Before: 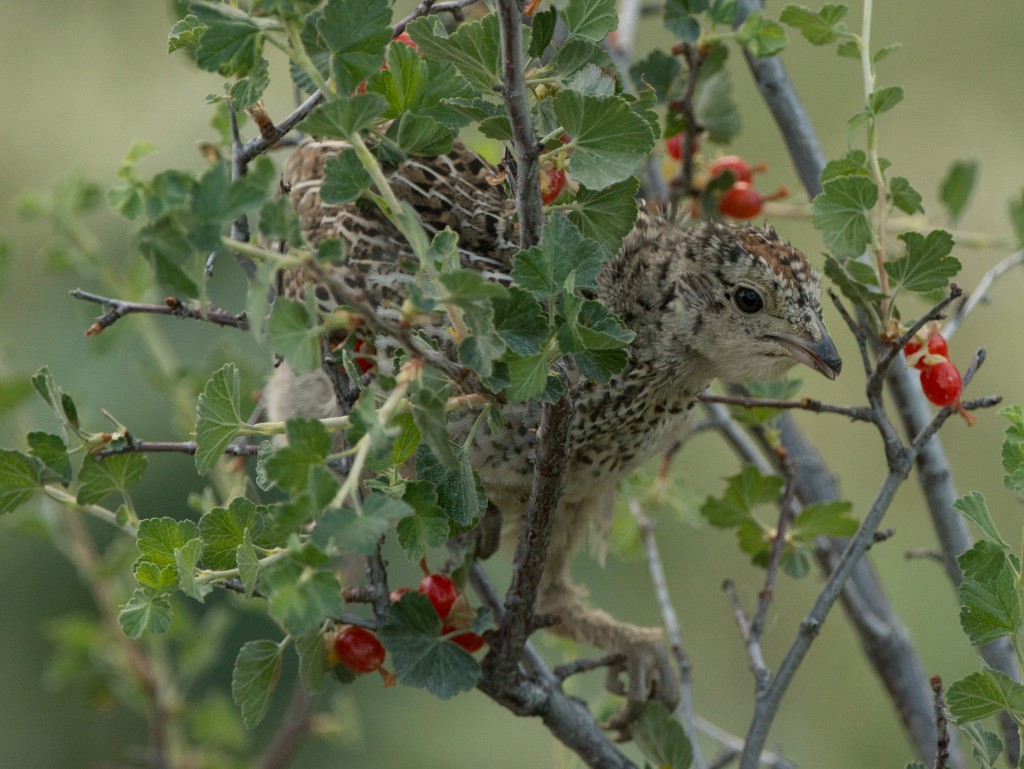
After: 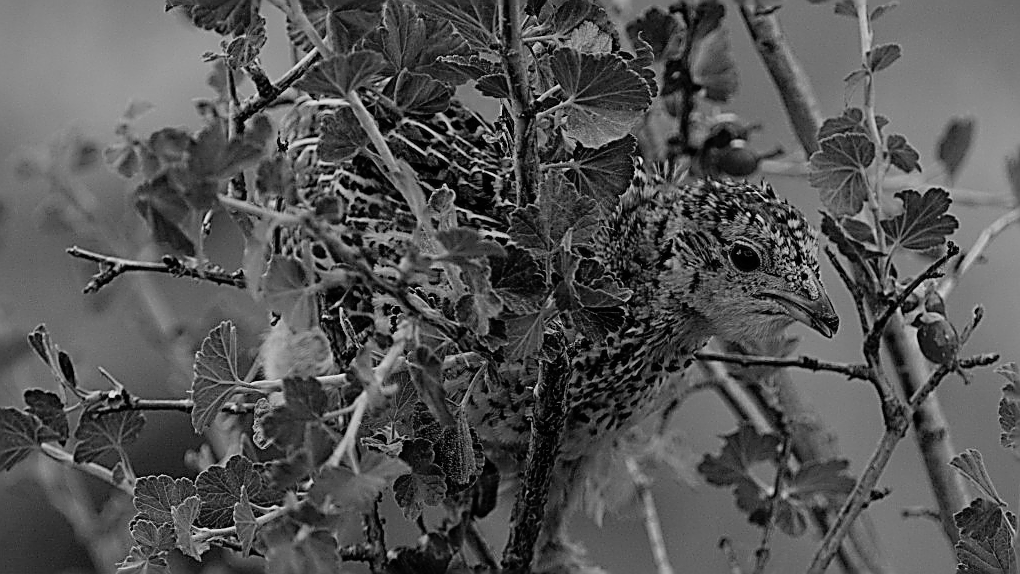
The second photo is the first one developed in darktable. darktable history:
crop: left 0.387%, top 5.469%, bottom 19.809%
filmic rgb: black relative exposure -7.75 EV, white relative exposure 4.4 EV, threshold 3 EV, hardness 3.76, latitude 50%, contrast 1.1, color science v5 (2021), contrast in shadows safe, contrast in highlights safe, enable highlight reconstruction true
color calibration: output gray [0.246, 0.254, 0.501, 0], gray › normalize channels true, illuminant same as pipeline (D50), adaptation XYZ, x 0.346, y 0.359, gamut compression 0
white balance: red 0.988, blue 1.017
sharpen: amount 1.861
monochrome: on, module defaults
